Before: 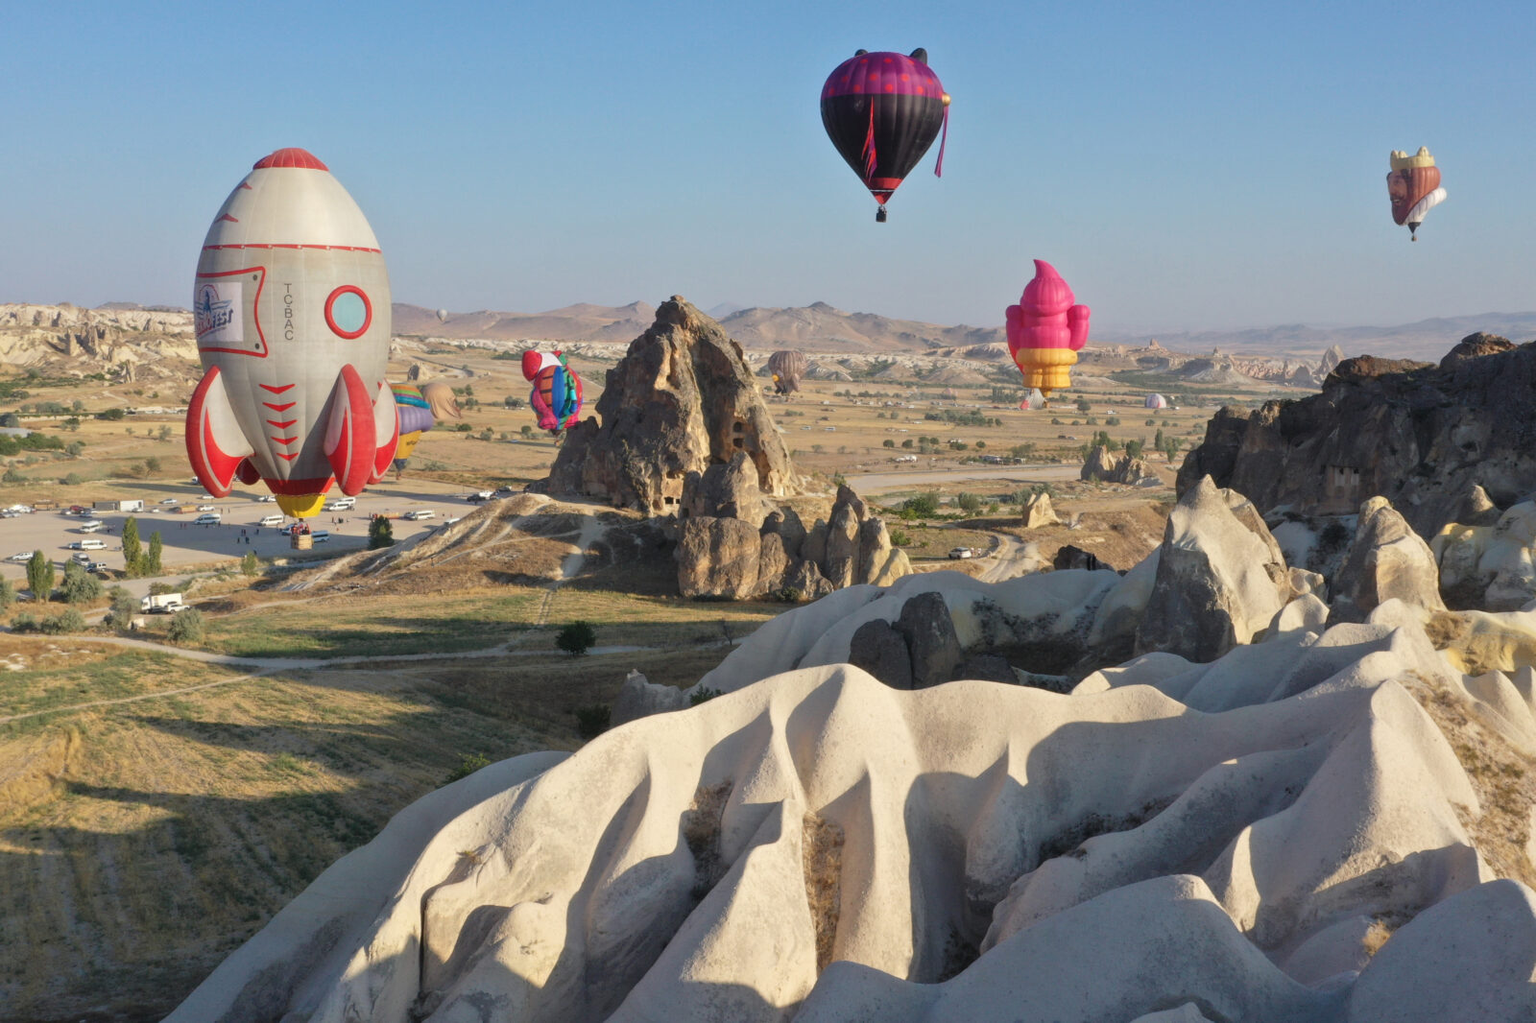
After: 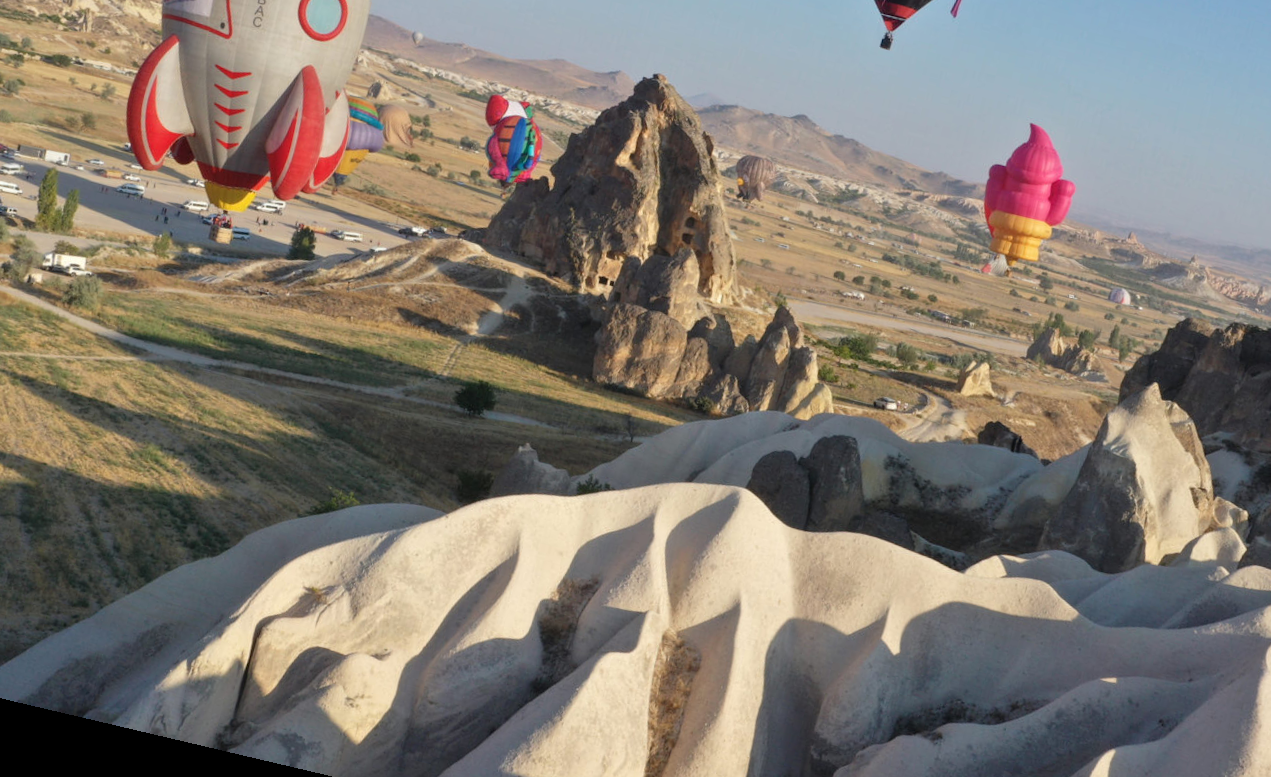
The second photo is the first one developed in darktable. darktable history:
rotate and perspective: rotation 13.27°, automatic cropping off
crop: left 11.123%, top 27.61%, right 18.3%, bottom 17.034%
